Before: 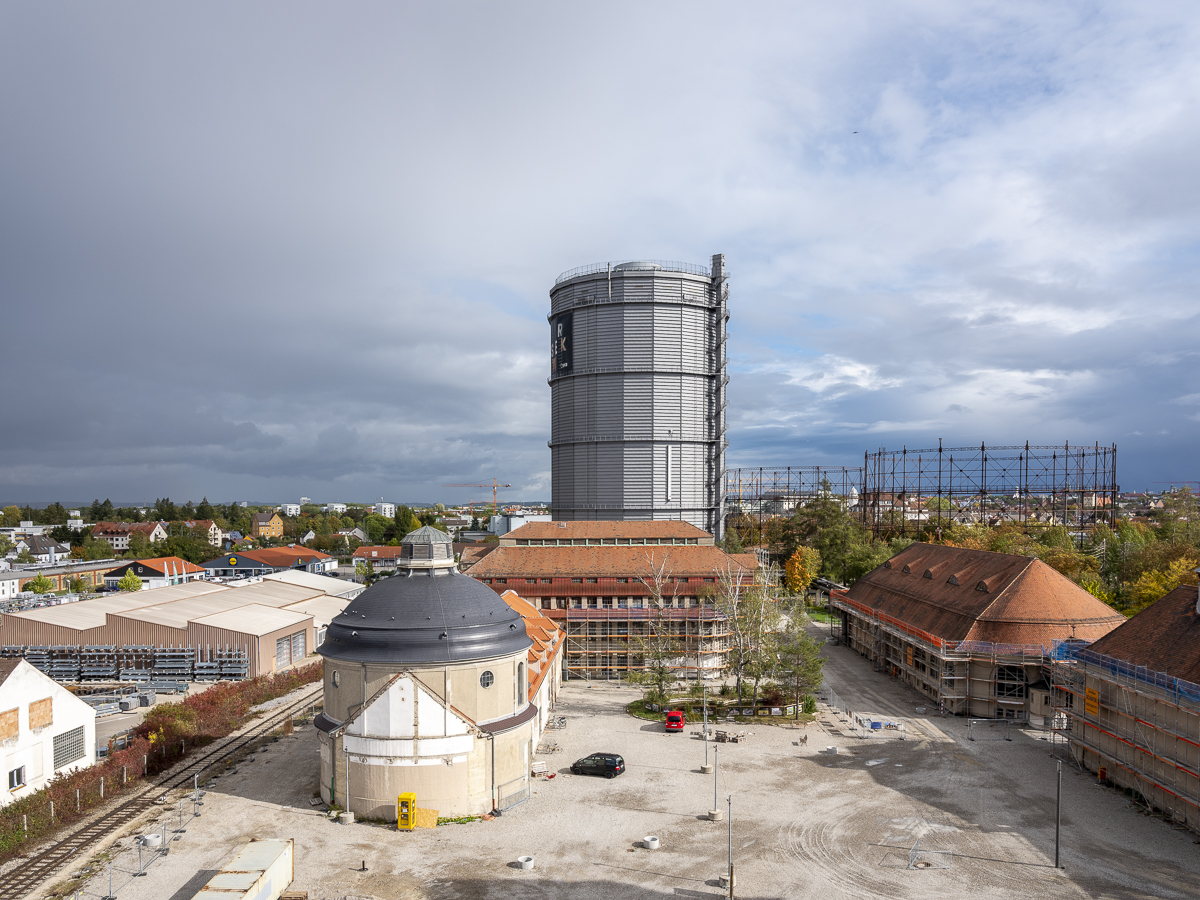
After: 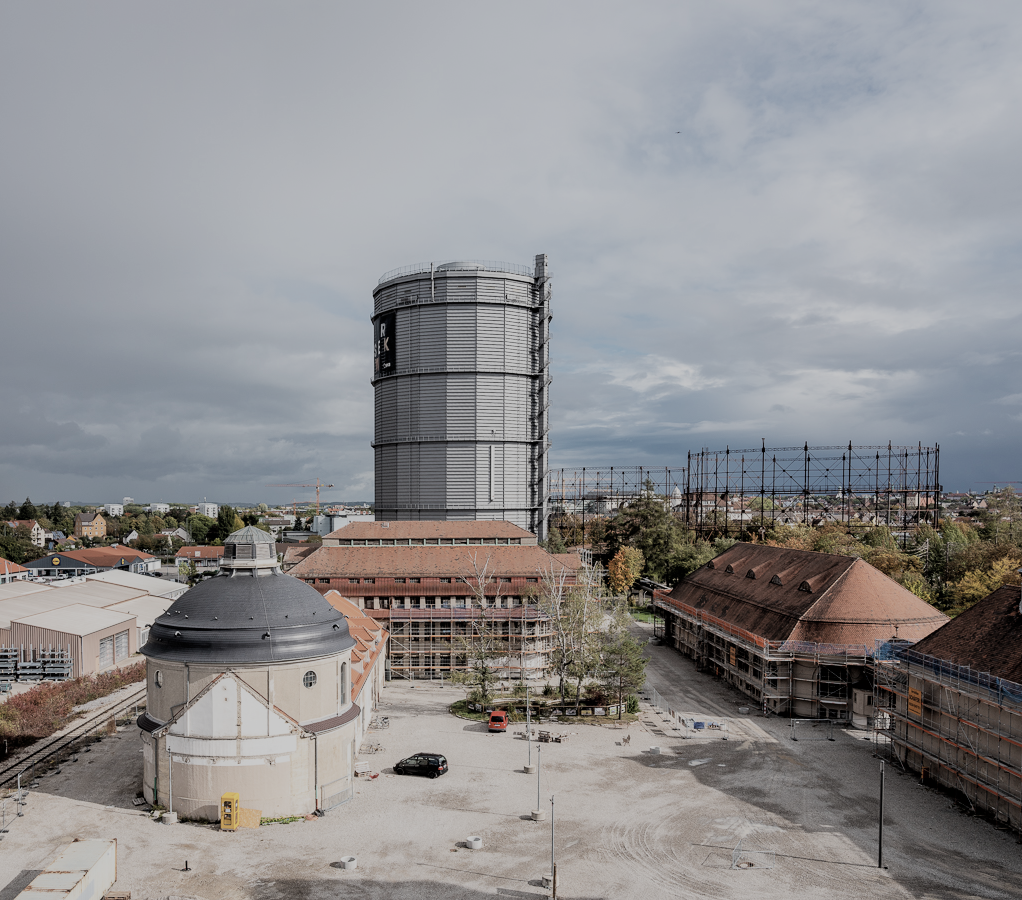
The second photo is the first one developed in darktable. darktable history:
color correction: highlights b* 0.02, saturation 0.535
filmic rgb: black relative exposure -6.11 EV, white relative exposure 6.94 EV, hardness 2.24
crop and rotate: left 14.767%
